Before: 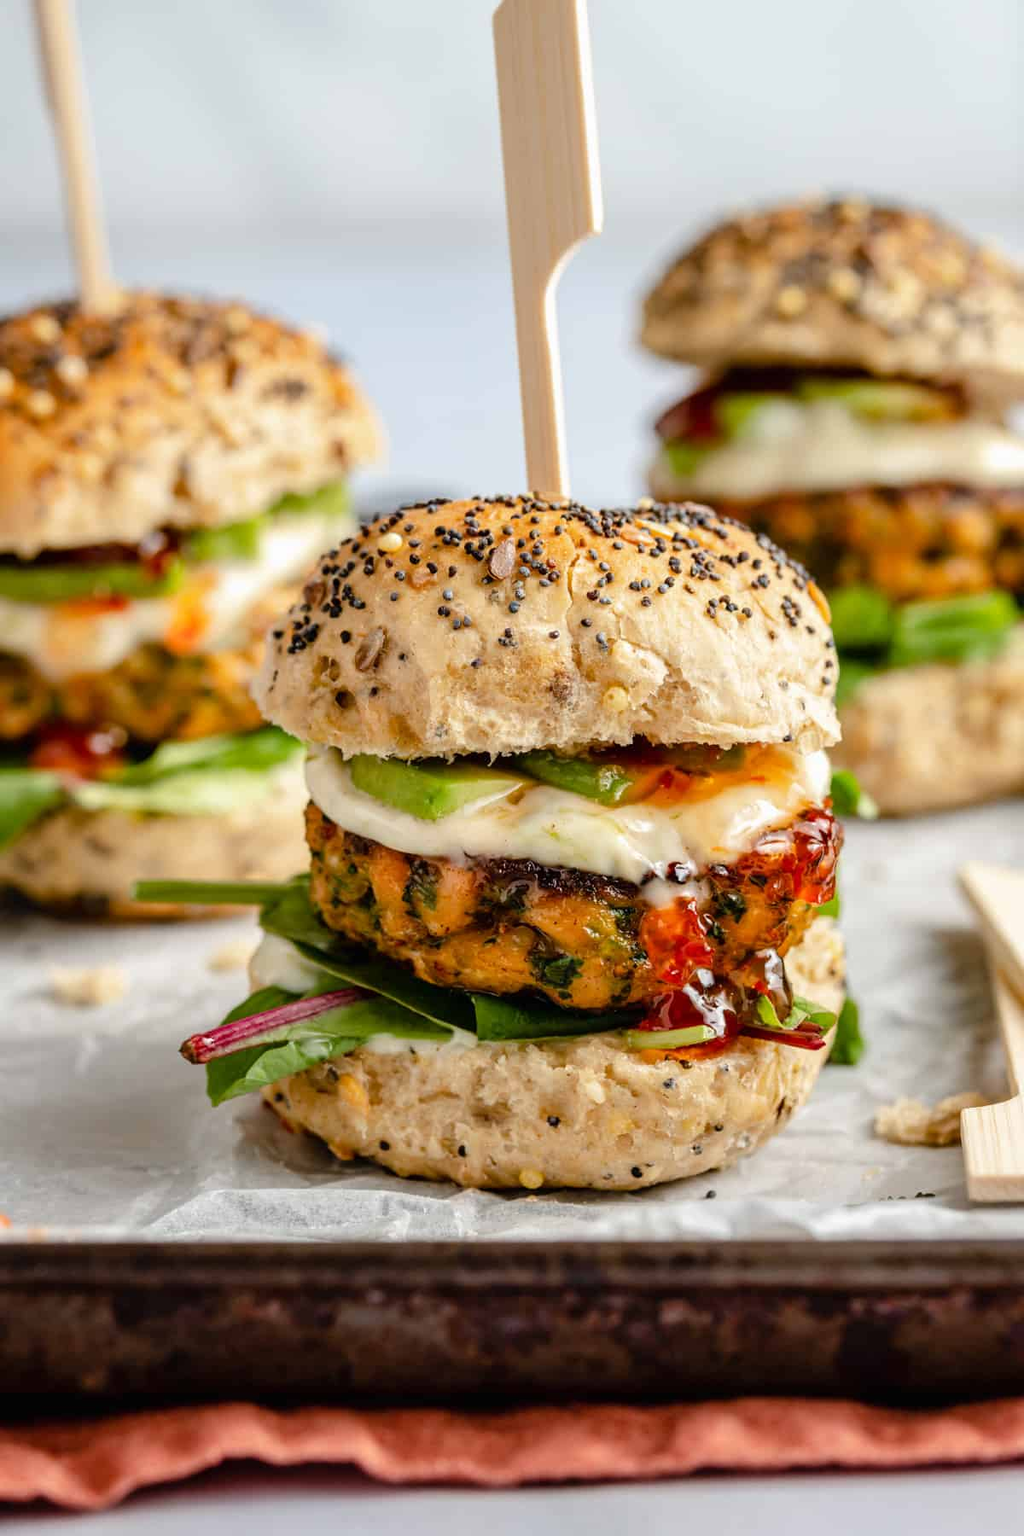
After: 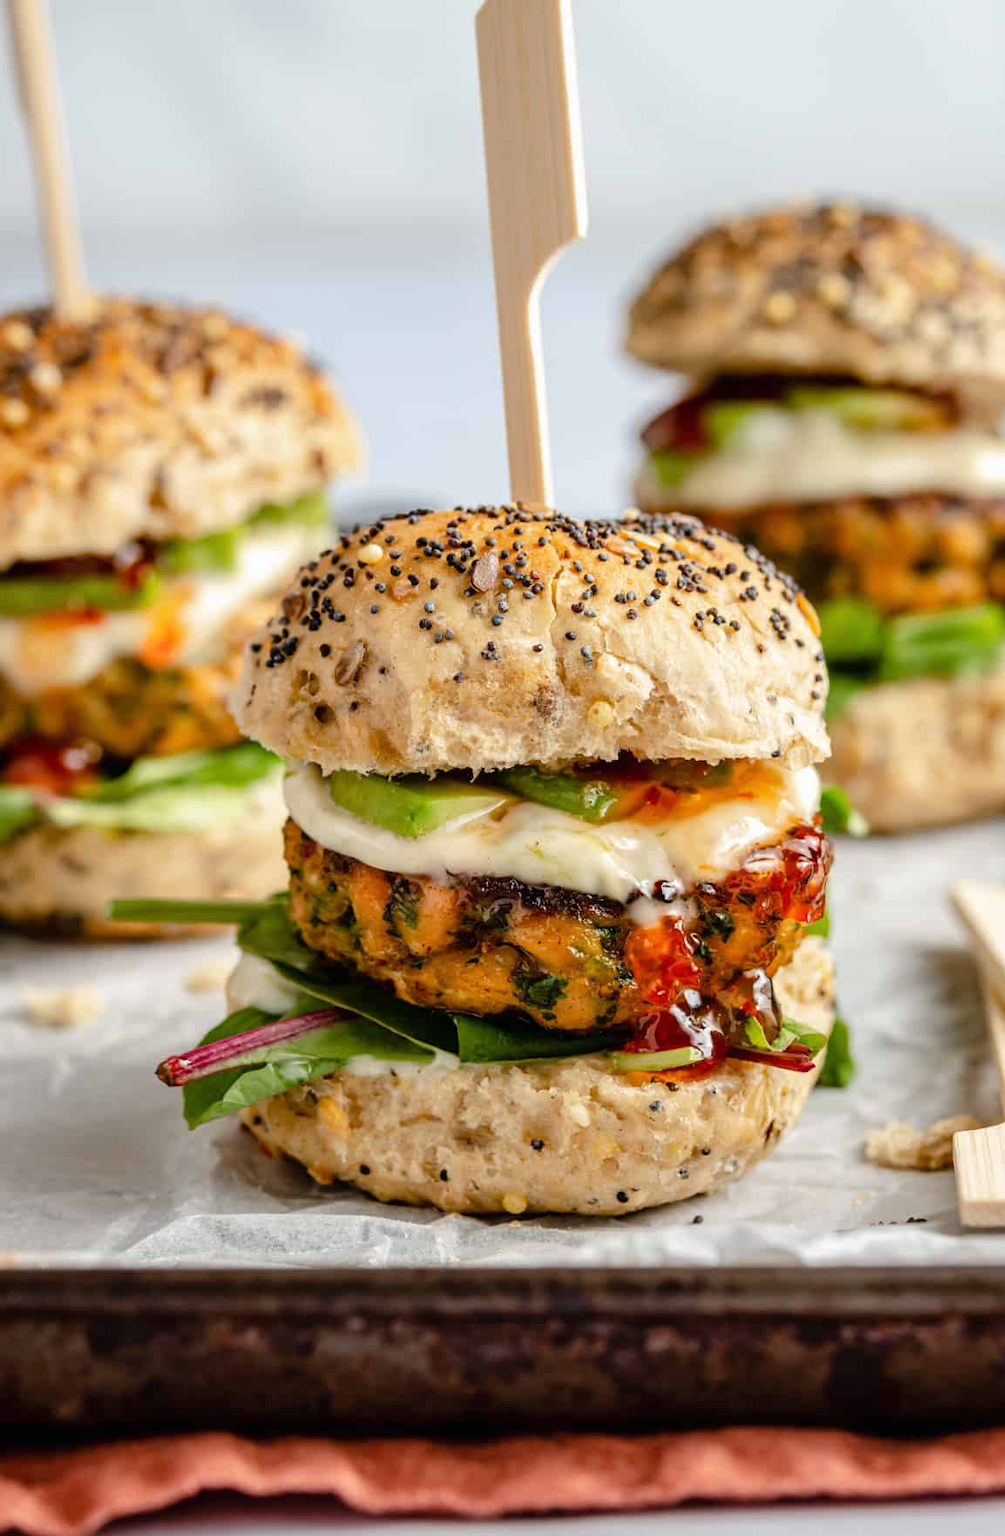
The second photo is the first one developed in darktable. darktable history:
color correction: highlights b* -0.003, saturation 0.993
crop and rotate: left 2.69%, right 1.122%, bottom 2.029%
